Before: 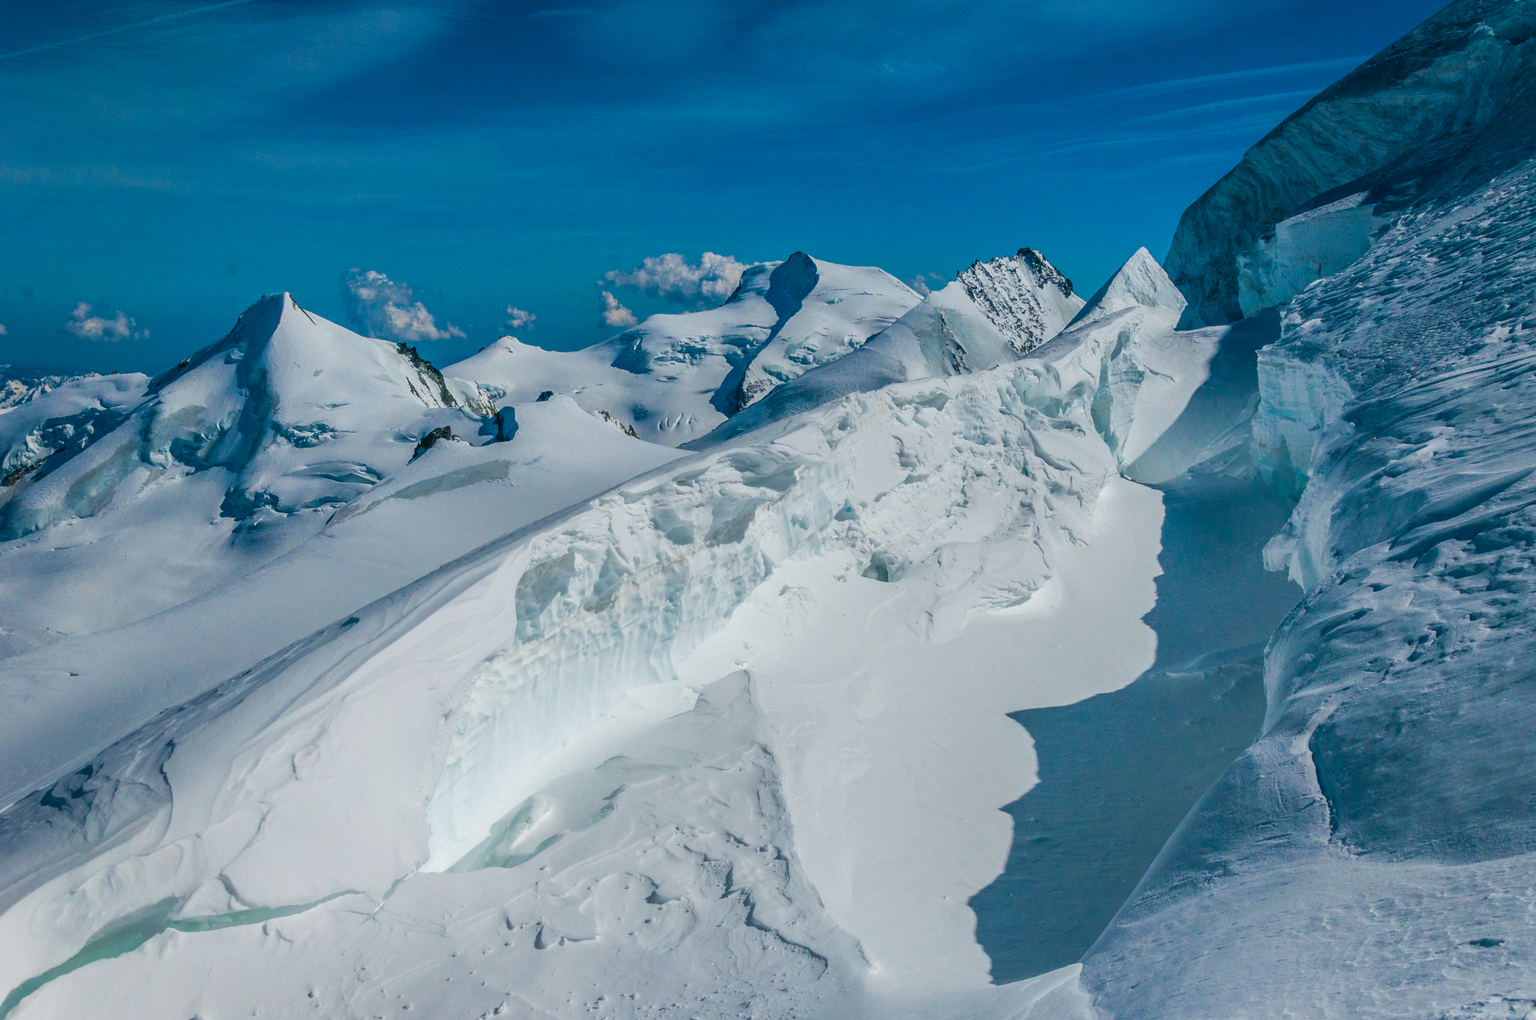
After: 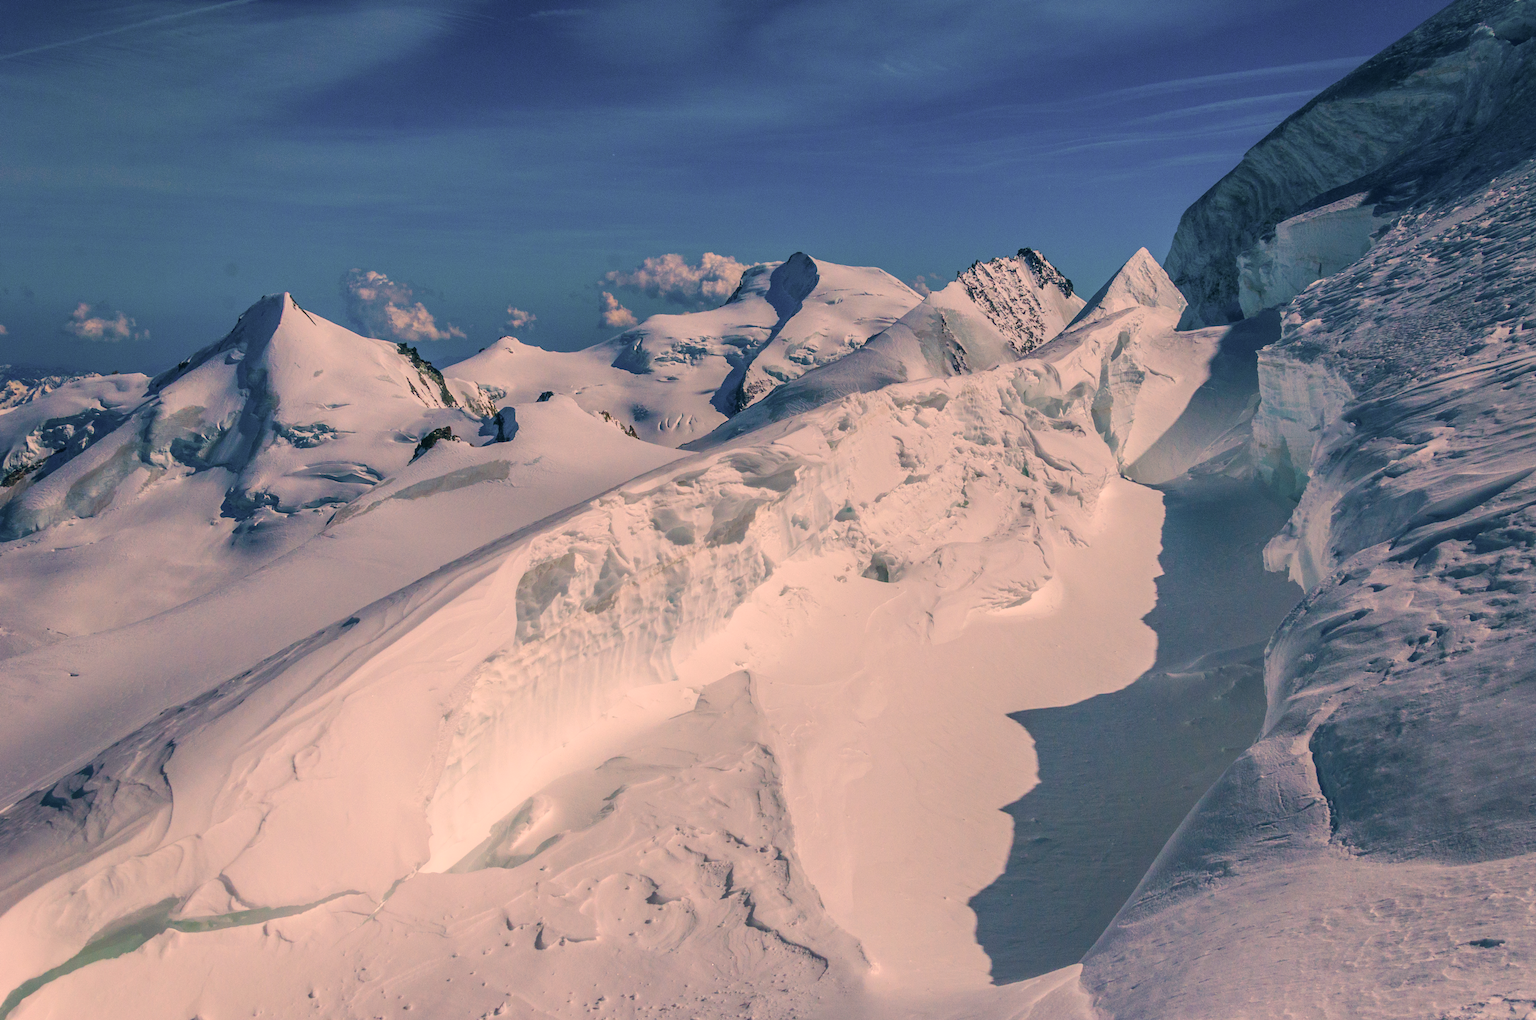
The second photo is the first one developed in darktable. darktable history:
color correction: highlights a* 22.6, highlights b* 22.08
